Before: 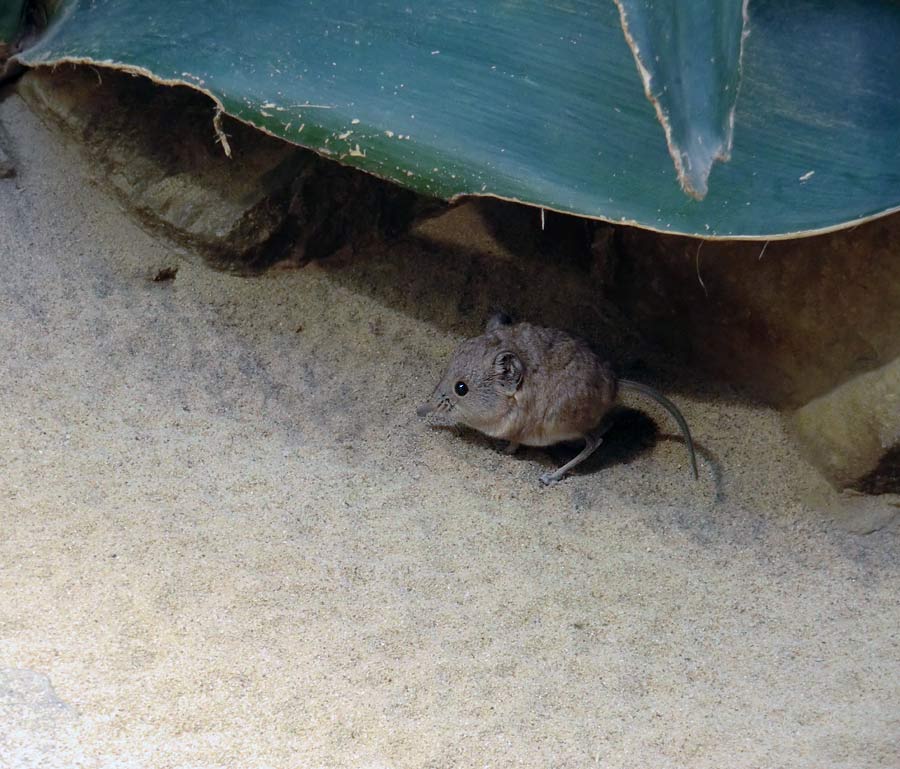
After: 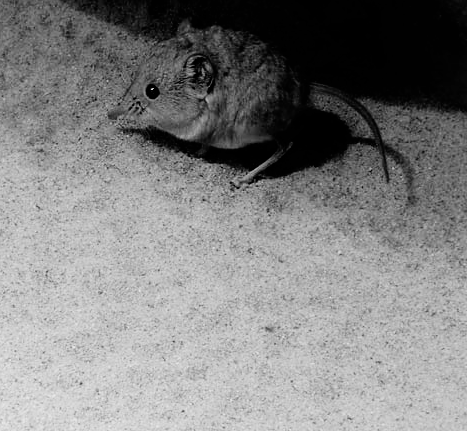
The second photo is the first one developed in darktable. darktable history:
filmic rgb: black relative exposure -5.15 EV, white relative exposure 3.51 EV, hardness 3.18, contrast 1.39, highlights saturation mix -49.79%, preserve chrominance no, color science v3 (2019), use custom middle-gray values true
crop: left 34.43%, top 38.67%, right 13.667%, bottom 5.227%
